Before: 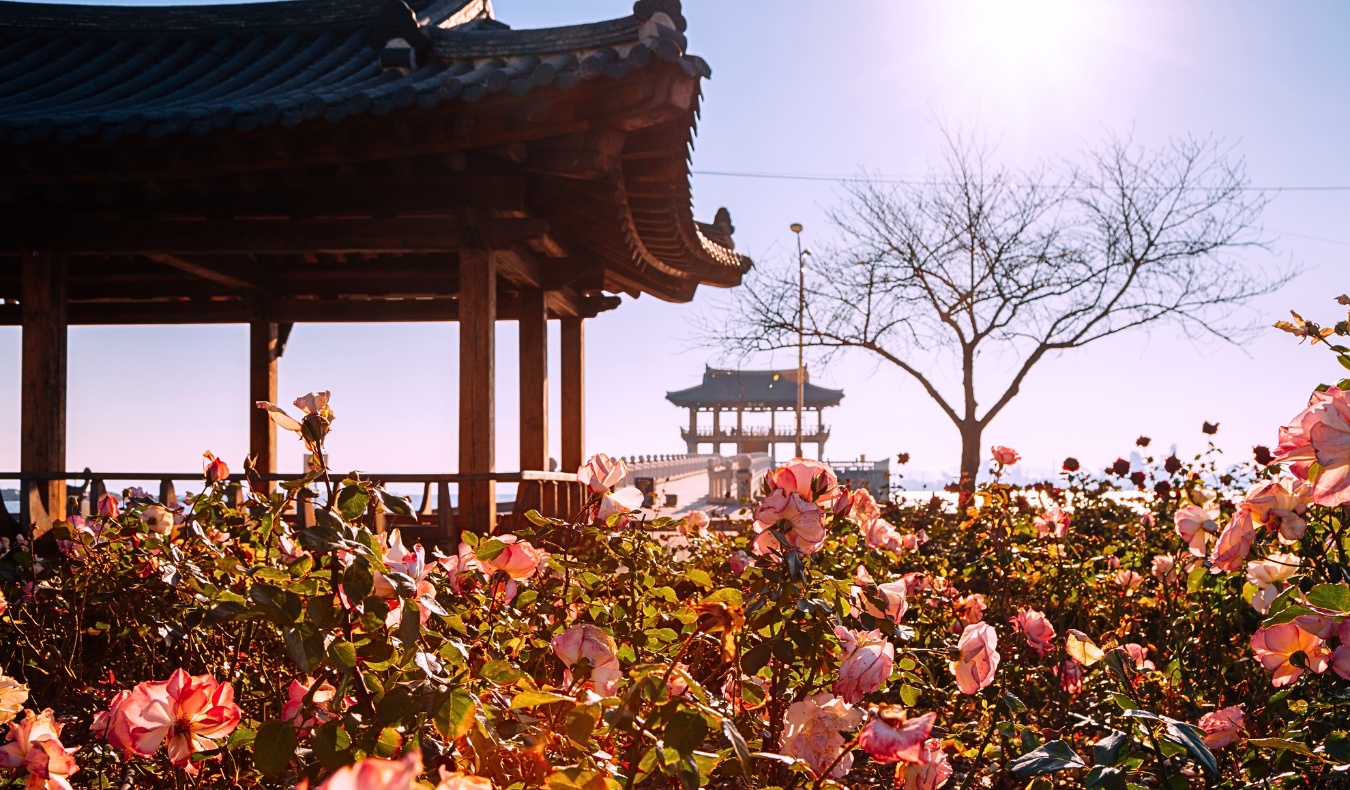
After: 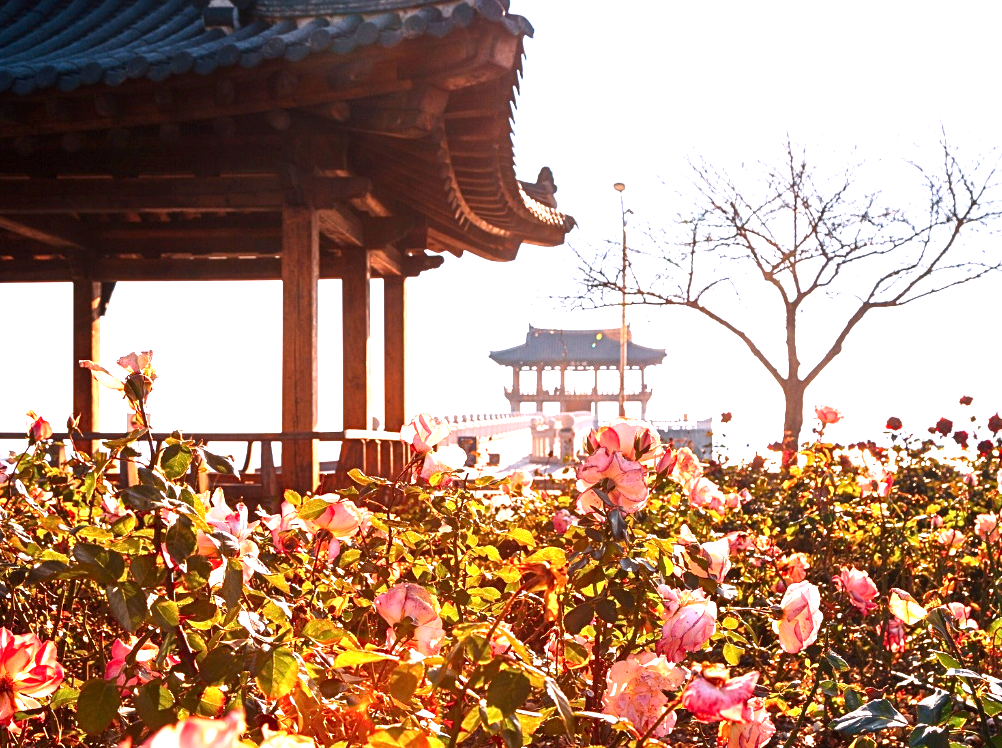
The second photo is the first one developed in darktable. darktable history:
exposure: black level correction 0.001, exposure 1.398 EV, compensate exposure bias true, compensate highlight preservation false
crop and rotate: left 13.15%, top 5.251%, right 12.609%
